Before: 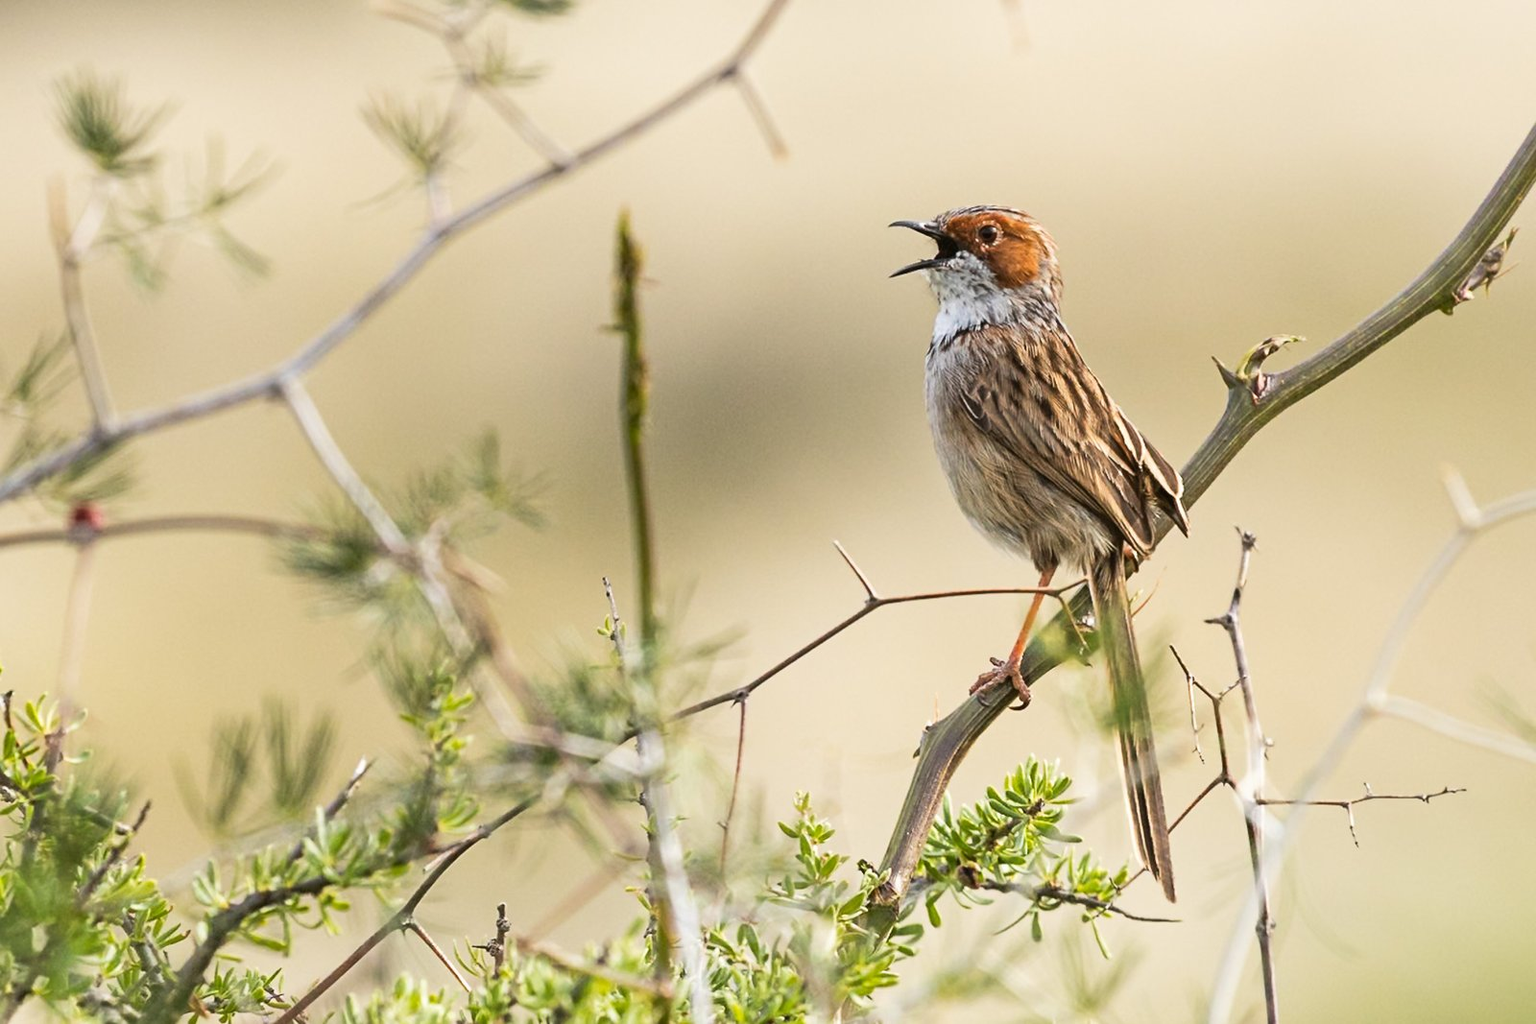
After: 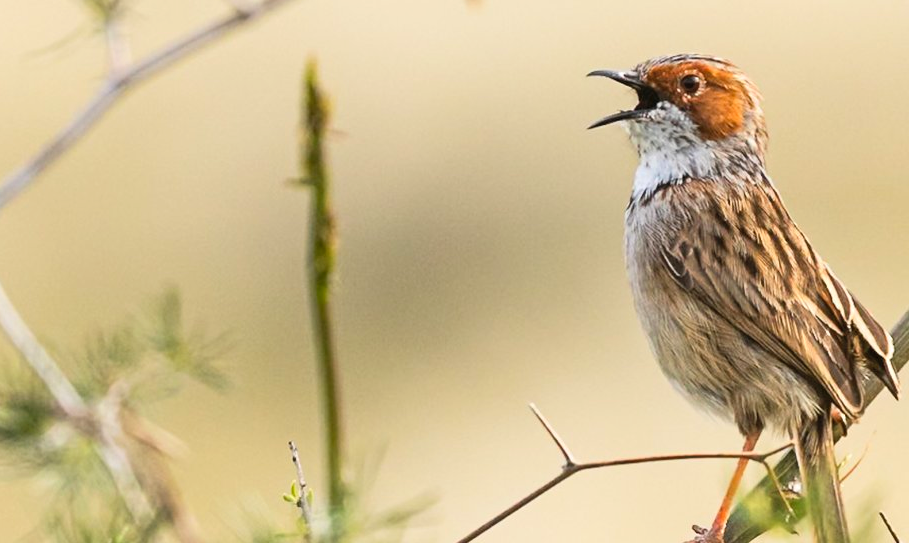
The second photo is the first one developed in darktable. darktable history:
contrast brightness saturation: contrast 0.073, brightness 0.08, saturation 0.179
crop: left 21.188%, top 15.073%, right 21.954%, bottom 34.033%
